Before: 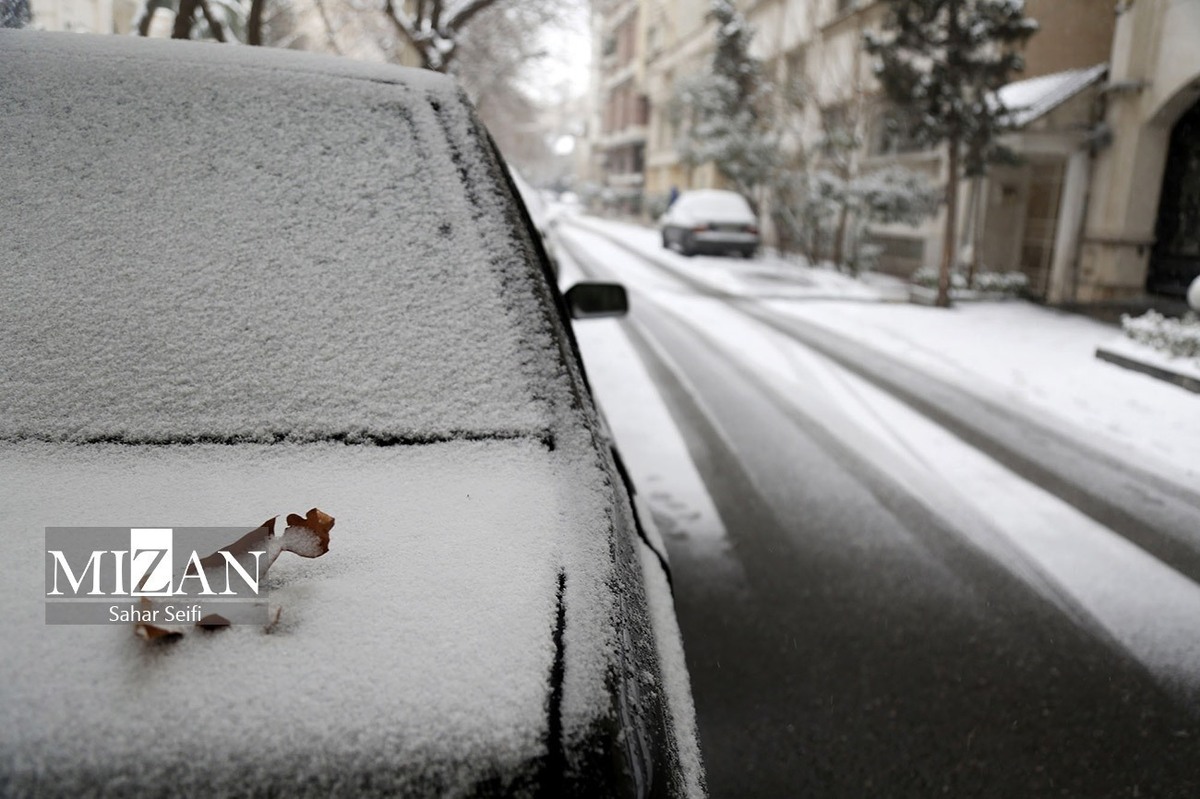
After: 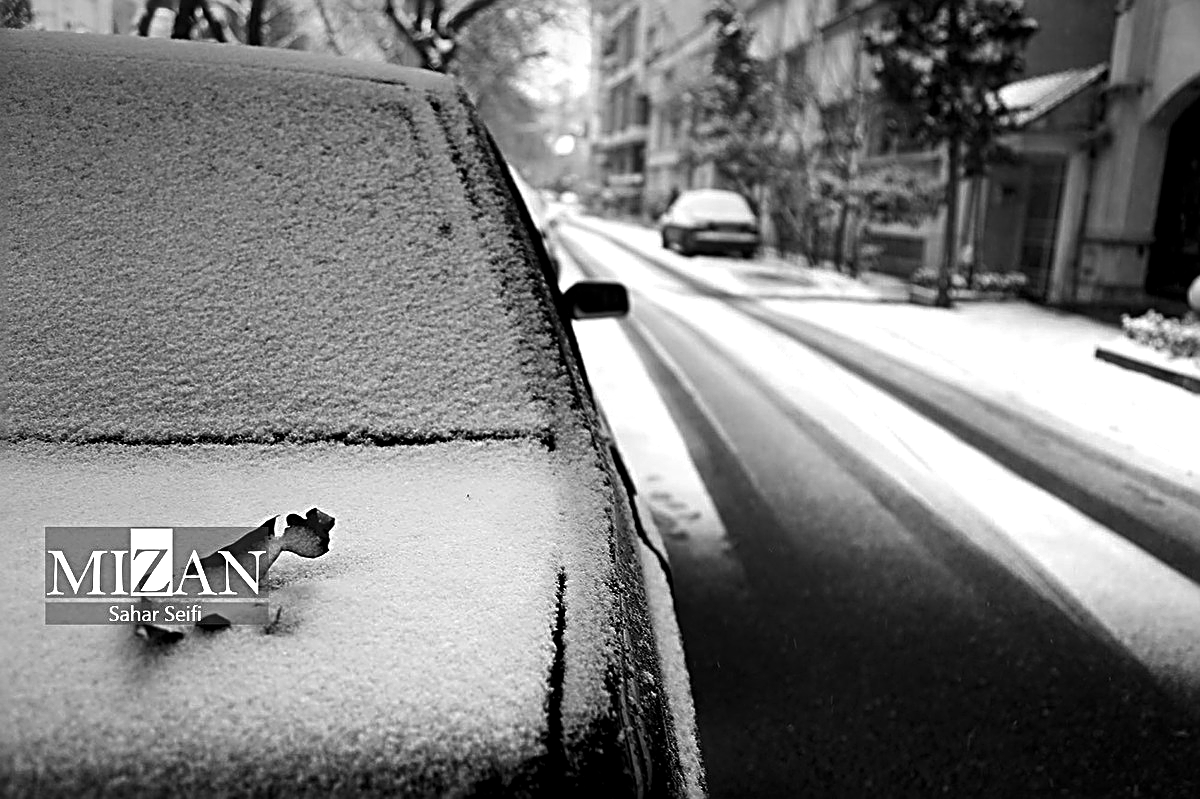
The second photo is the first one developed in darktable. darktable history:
monochrome: a 16.06, b 15.48, size 1
white balance: red 0.948, green 1.02, blue 1.176
levels: levels [0.044, 0.475, 0.791]
sharpen: radius 3.025, amount 0.757
graduated density: hue 238.83°, saturation 50%
